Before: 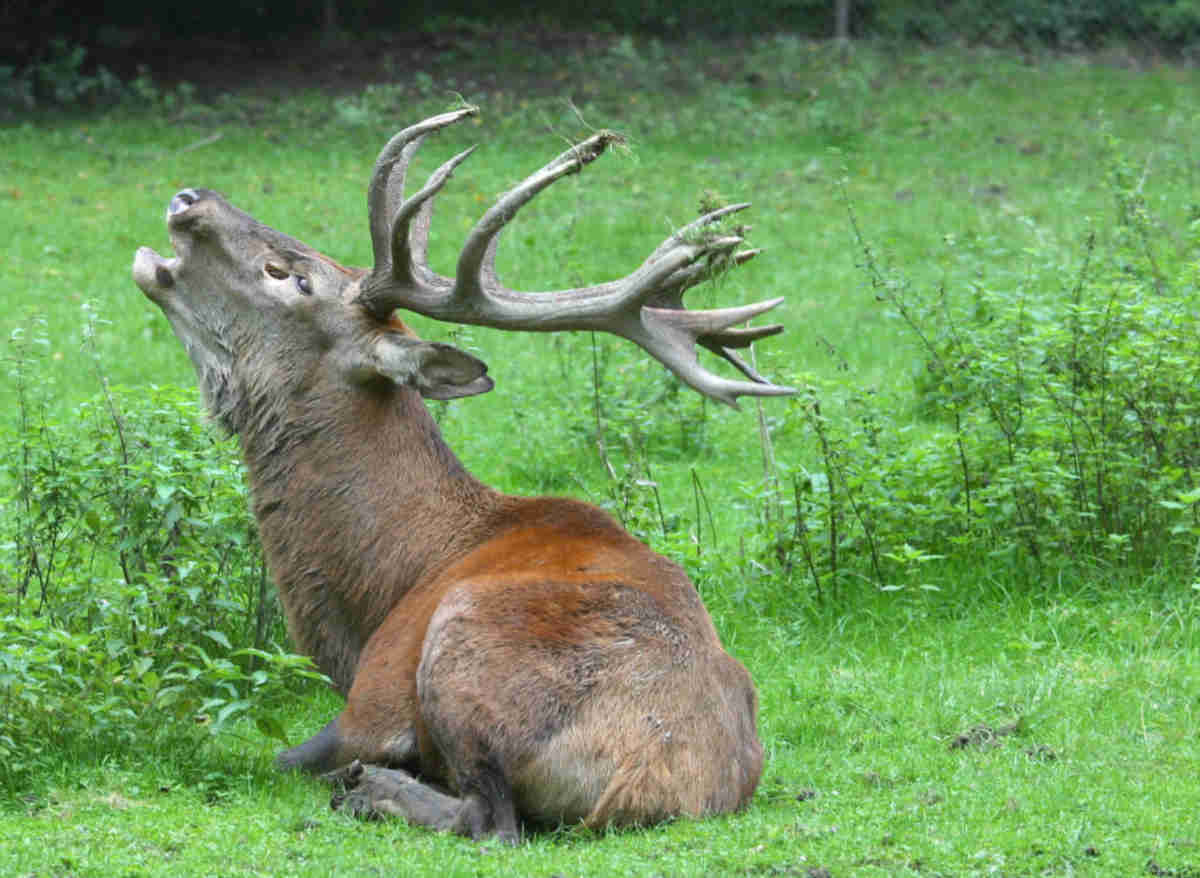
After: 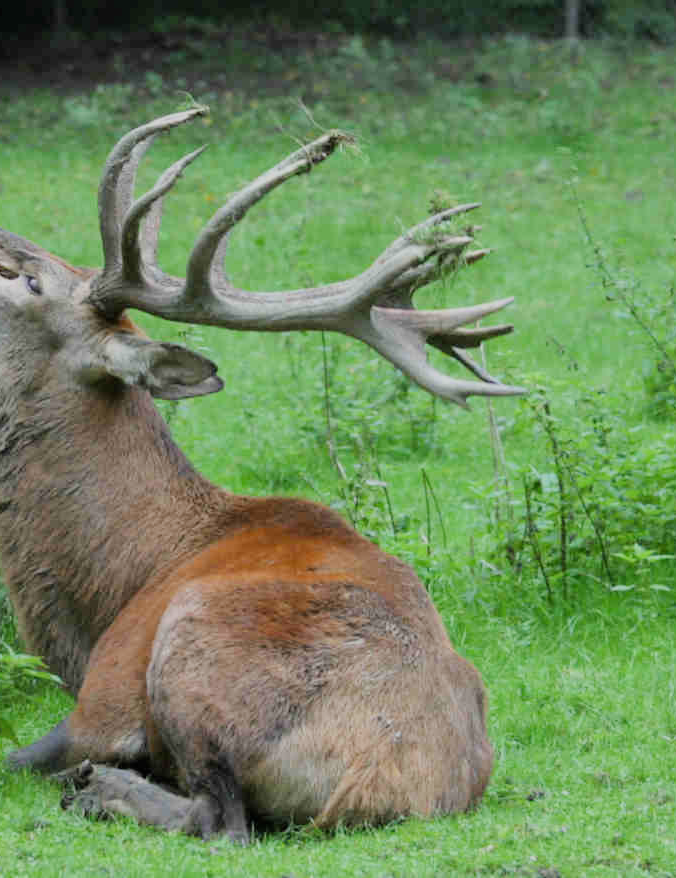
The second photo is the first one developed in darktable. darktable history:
filmic rgb: black relative exposure -7.65 EV, white relative exposure 4.56 EV, hardness 3.61, contrast 0.987
crop and rotate: left 22.536%, right 21.125%
